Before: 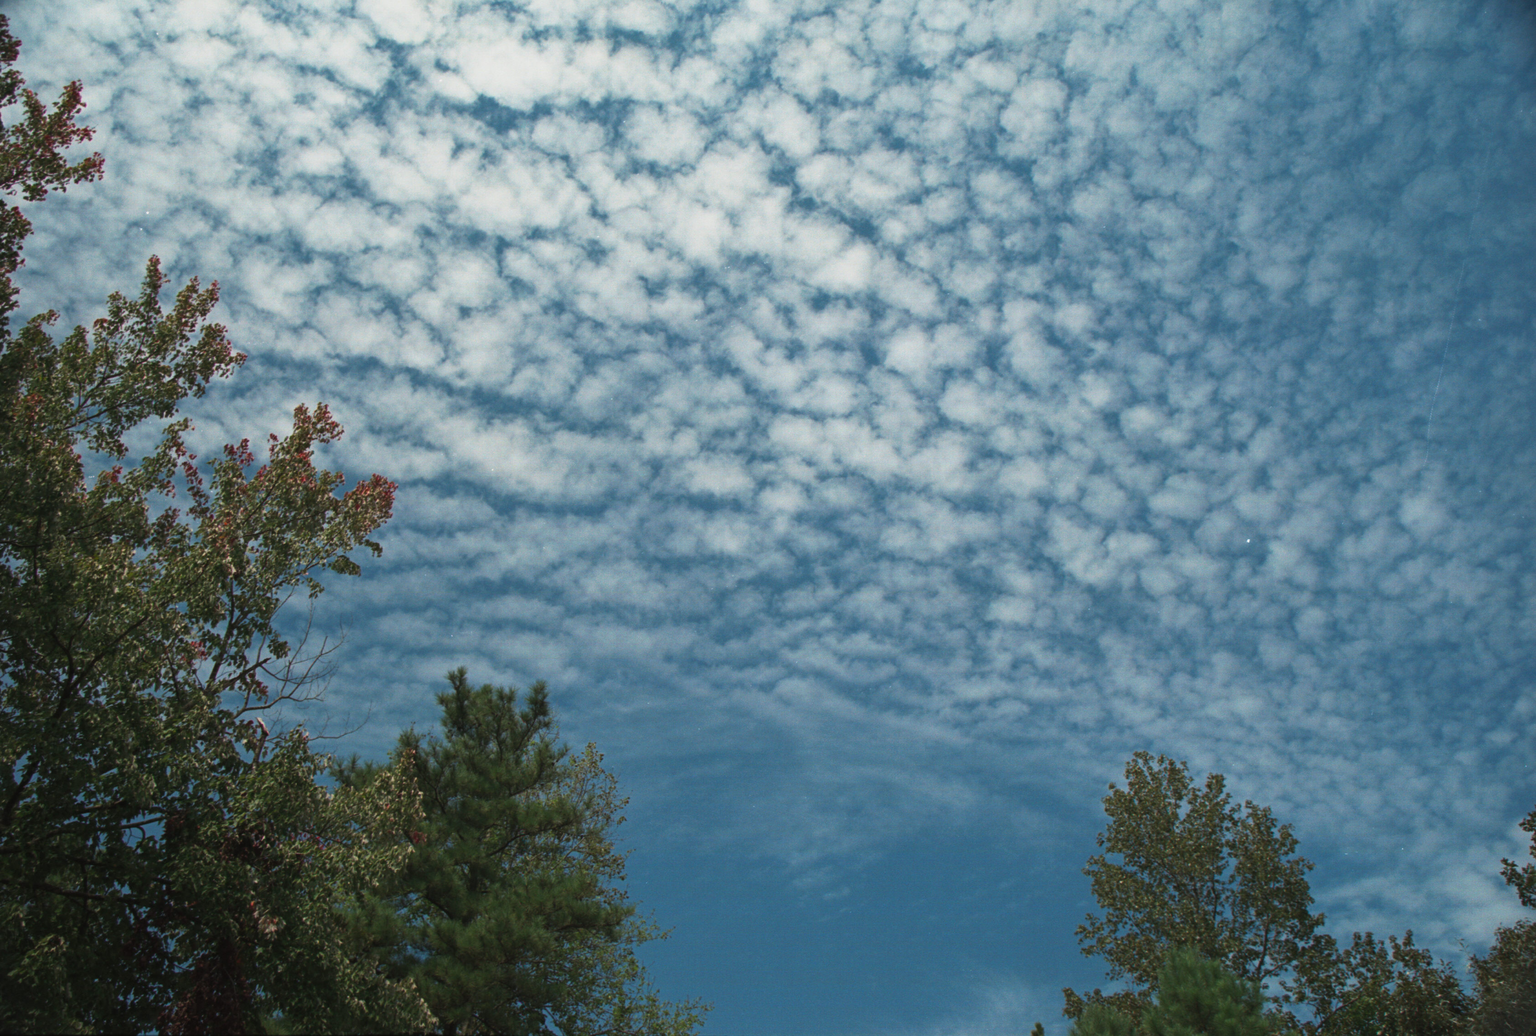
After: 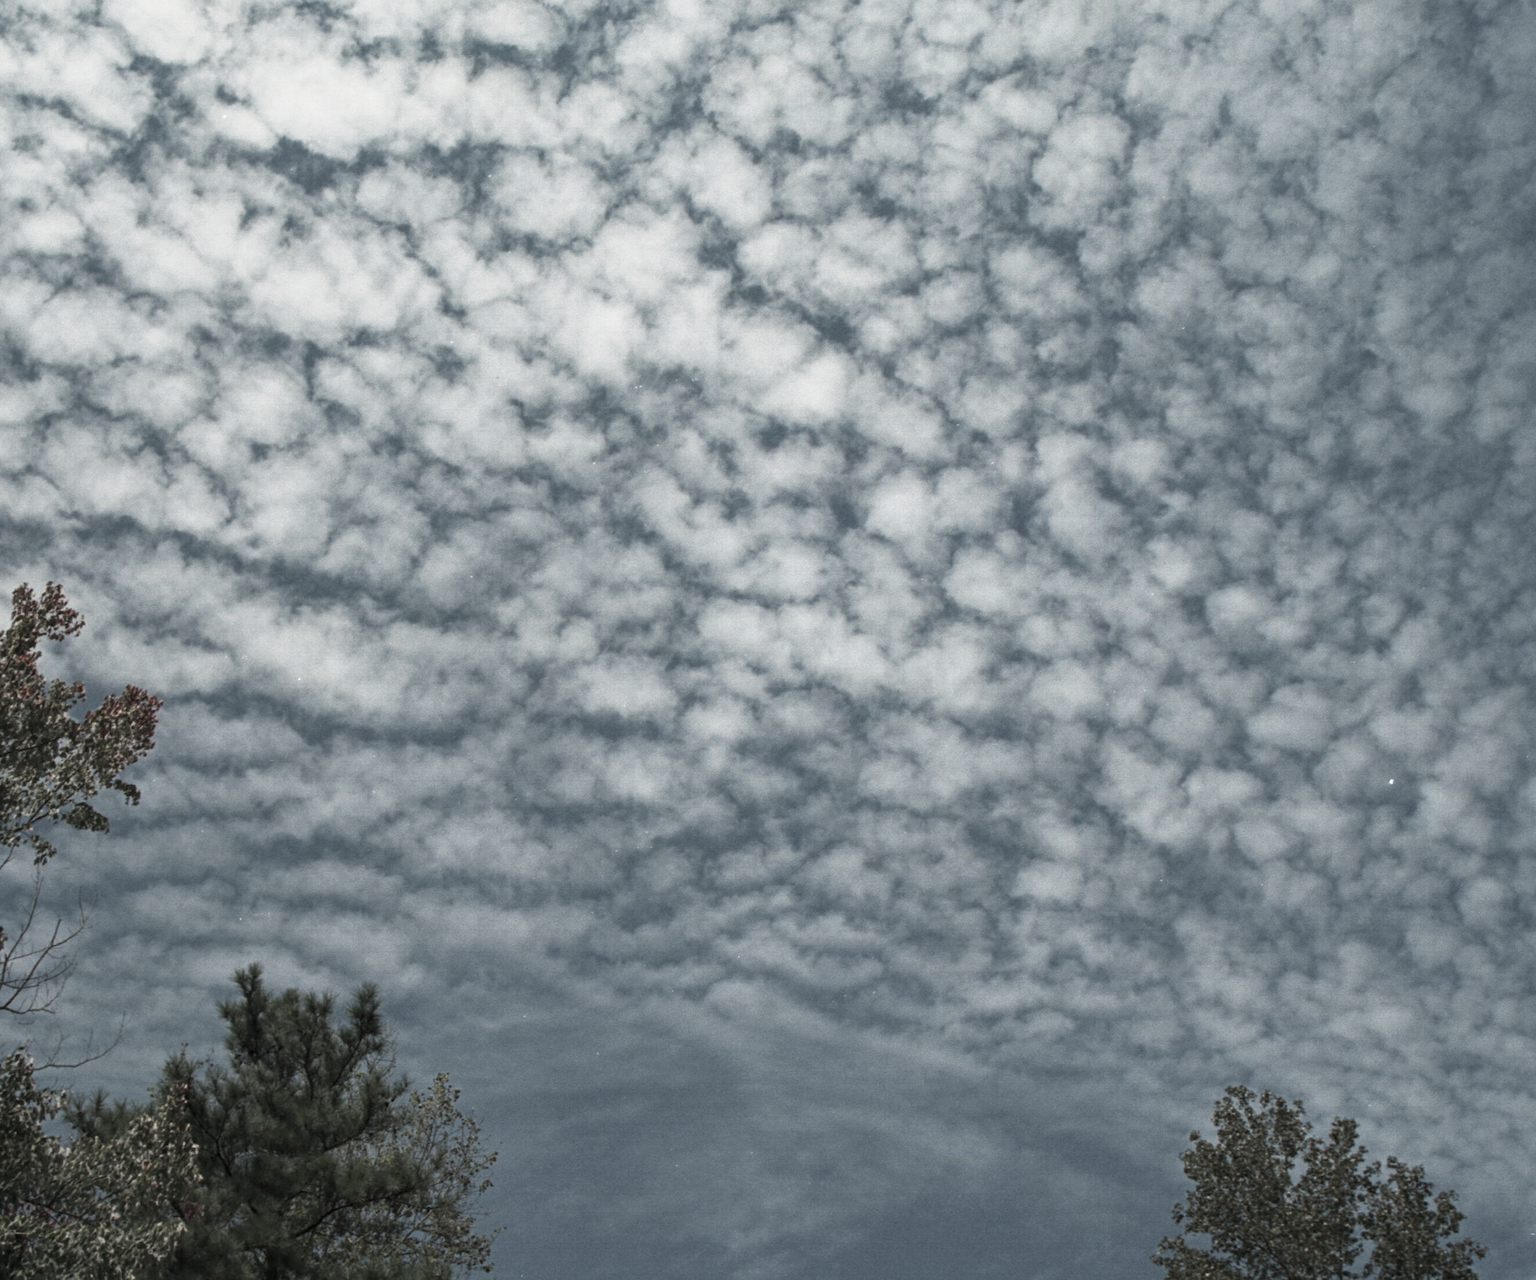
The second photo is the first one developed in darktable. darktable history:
local contrast: on, module defaults
color correction: highlights b* 0.021, saturation 0.351
crop: left 18.608%, right 12.169%, bottom 14.426%
